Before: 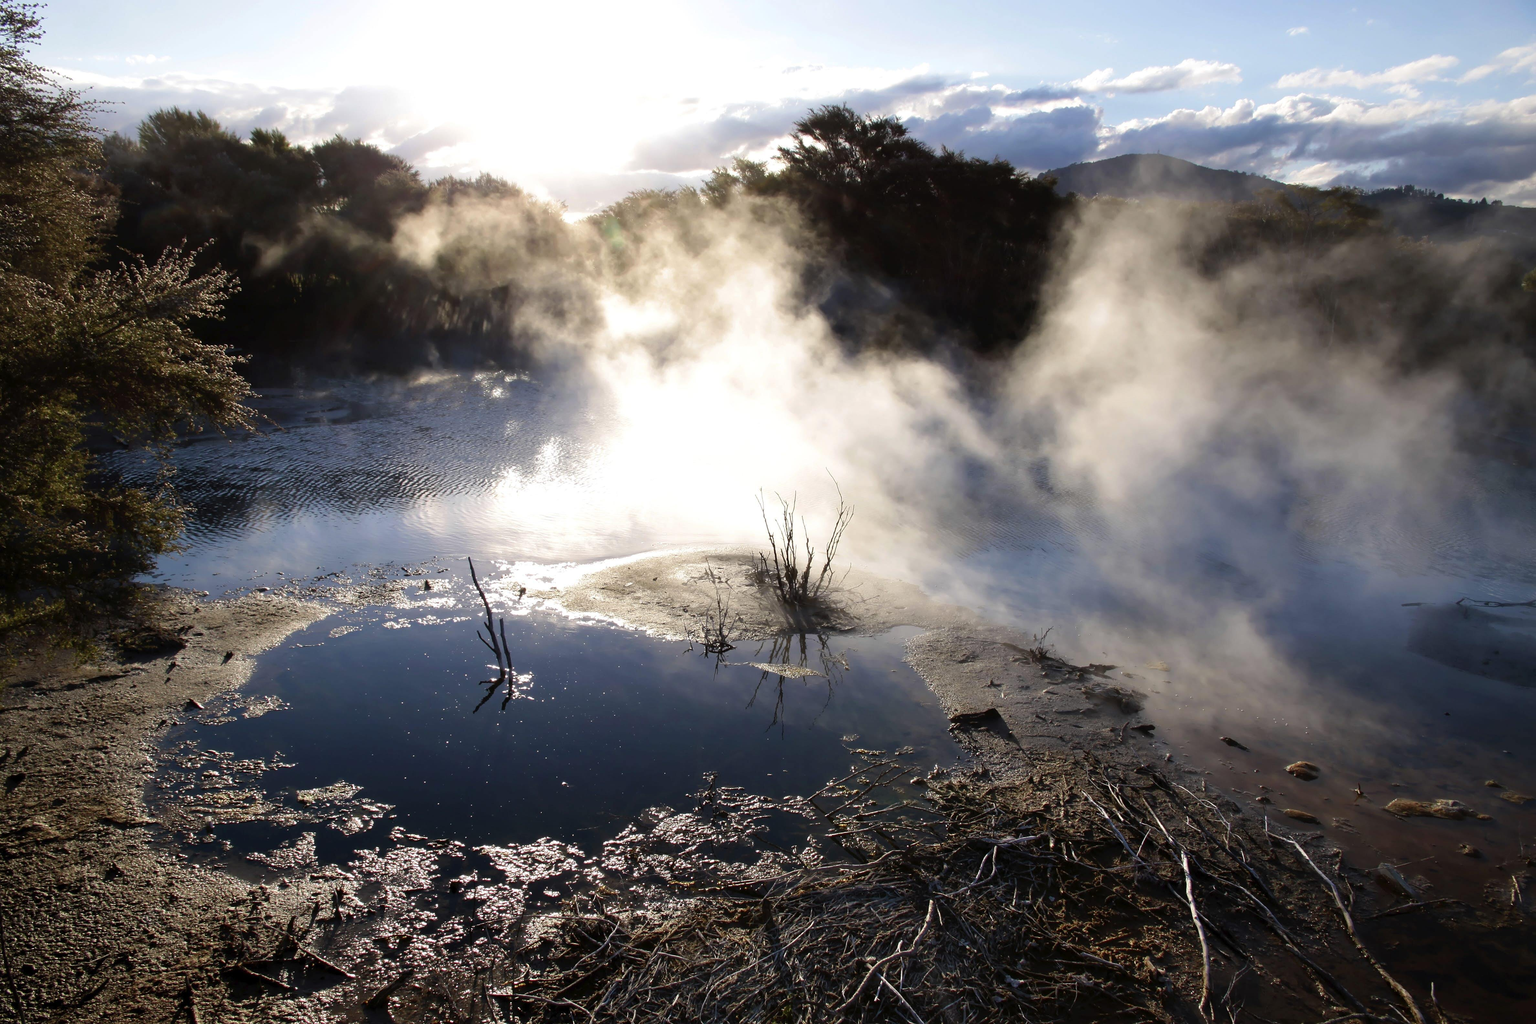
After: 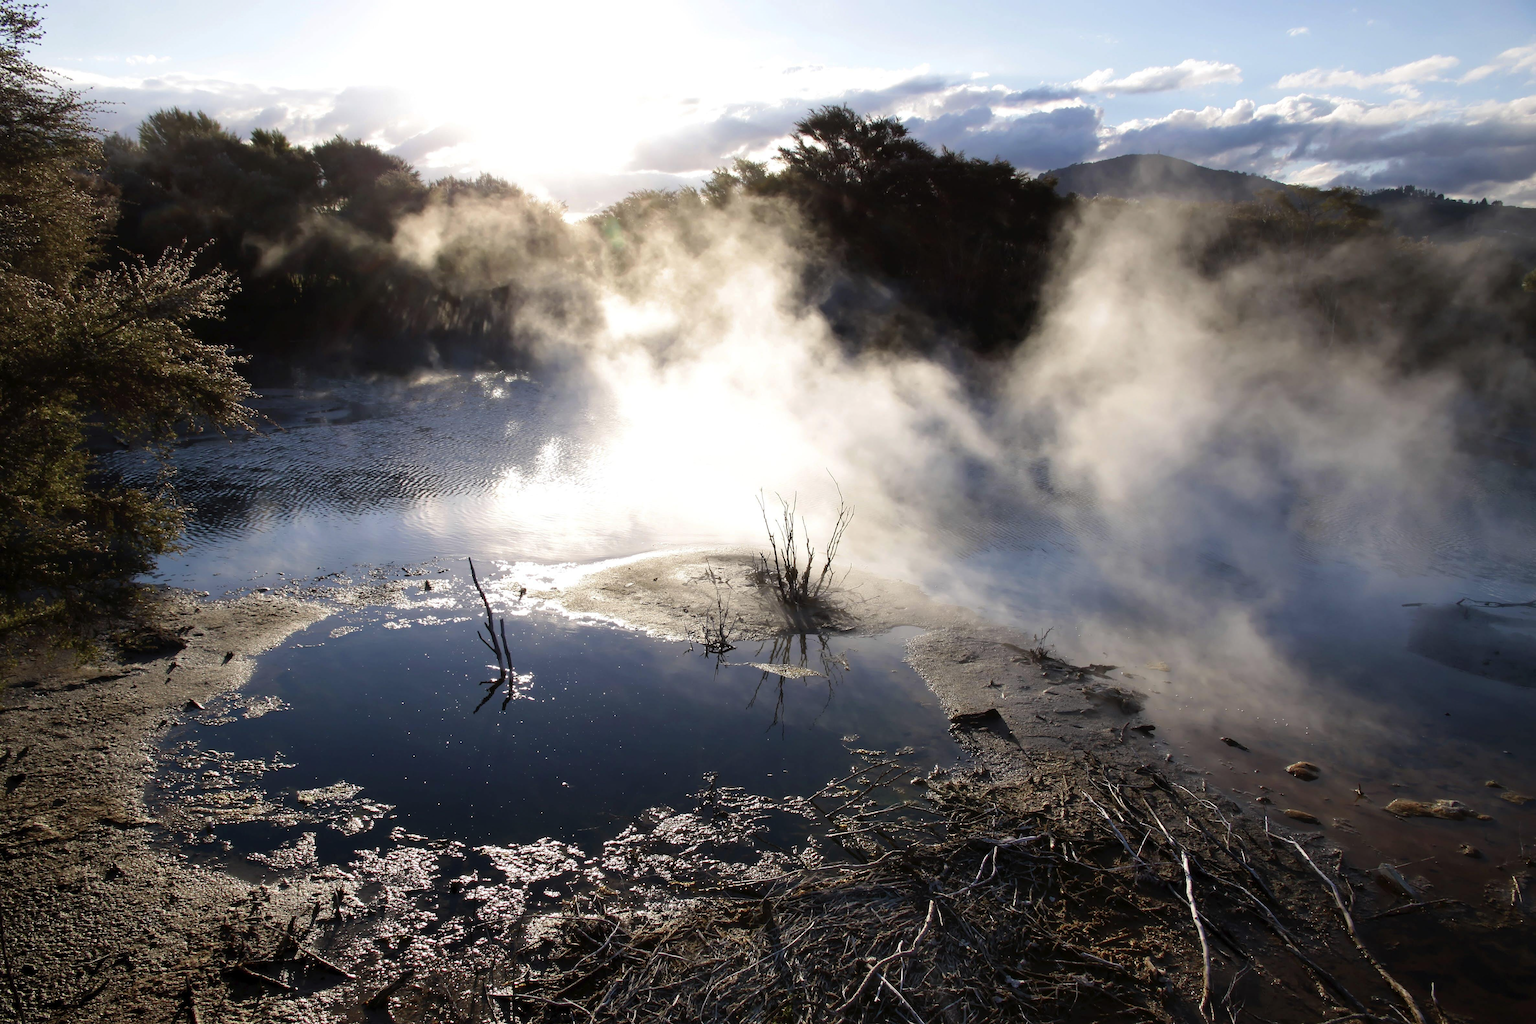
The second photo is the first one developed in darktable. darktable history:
contrast brightness saturation: contrast 0.014, saturation -0.051
